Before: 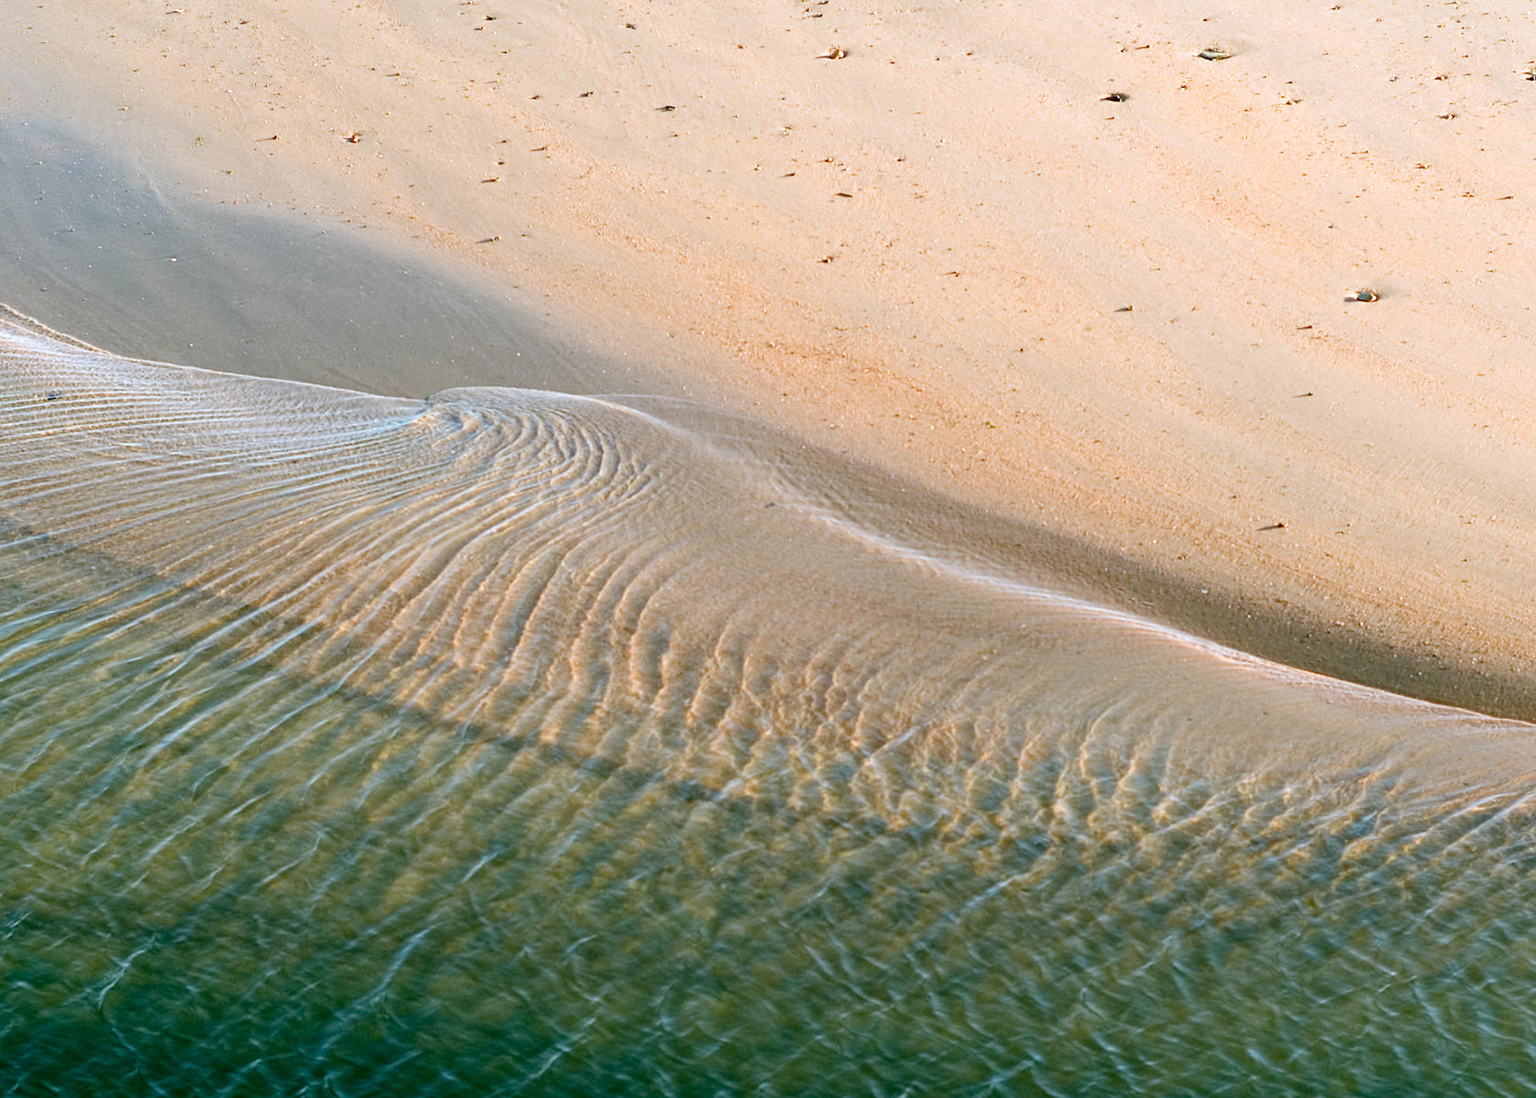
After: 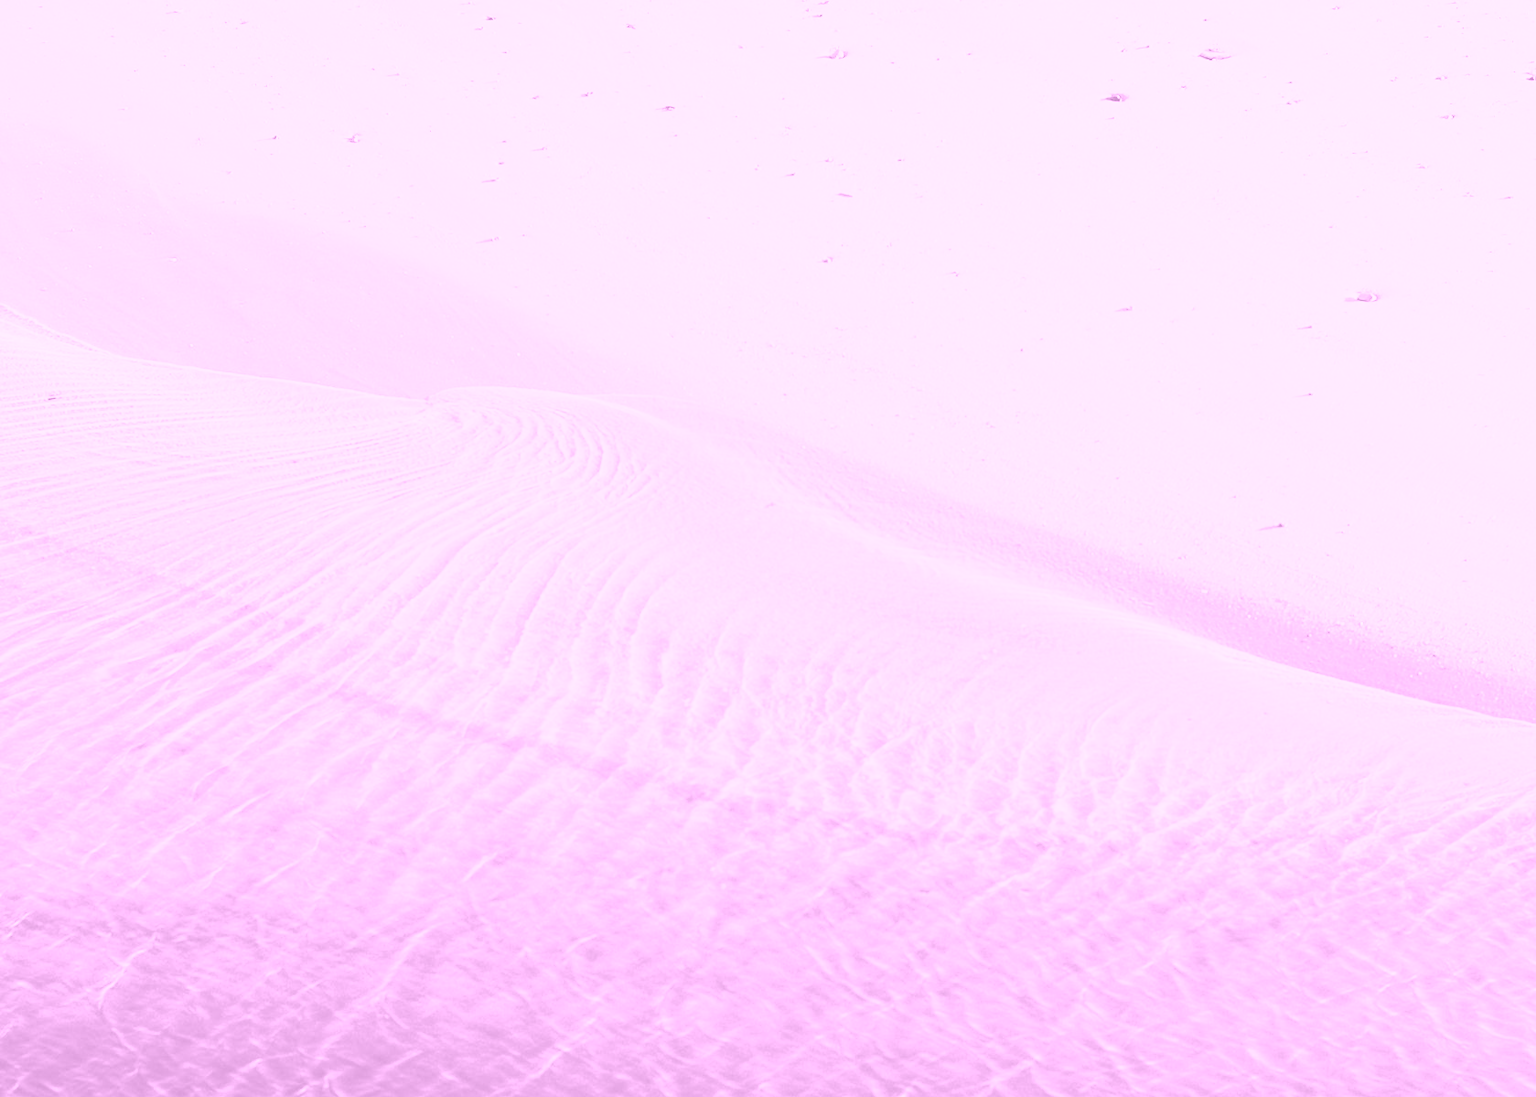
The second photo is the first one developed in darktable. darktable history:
shadows and highlights: shadows 25, highlights -25
colorize: hue 331.2°, saturation 75%, source mix 30.28%, lightness 70.52%, version 1
color correction: saturation 2.15
exposure: black level correction 0, exposure 1.1 EV, compensate exposure bias true, compensate highlight preservation false
white balance: red 1, blue 1
base curve: curves: ch0 [(0, 0) (0.032, 0.025) (0.121, 0.166) (0.206, 0.329) (0.605, 0.79) (1, 1)], preserve colors none
